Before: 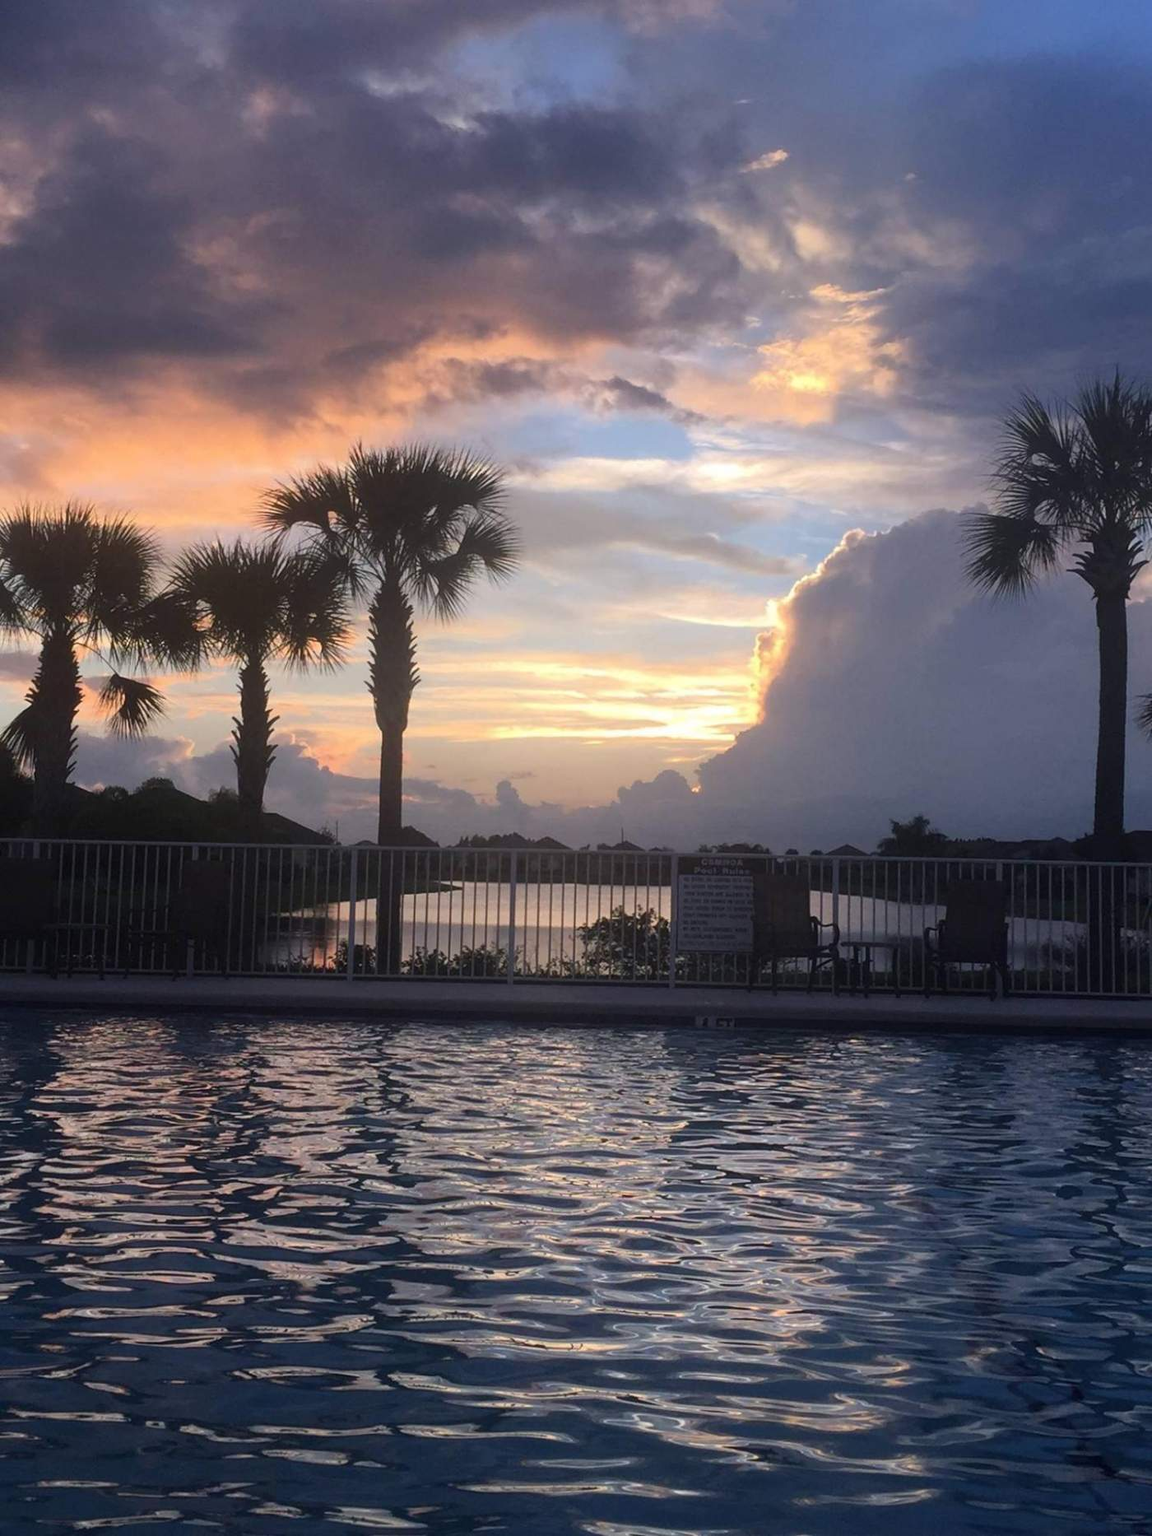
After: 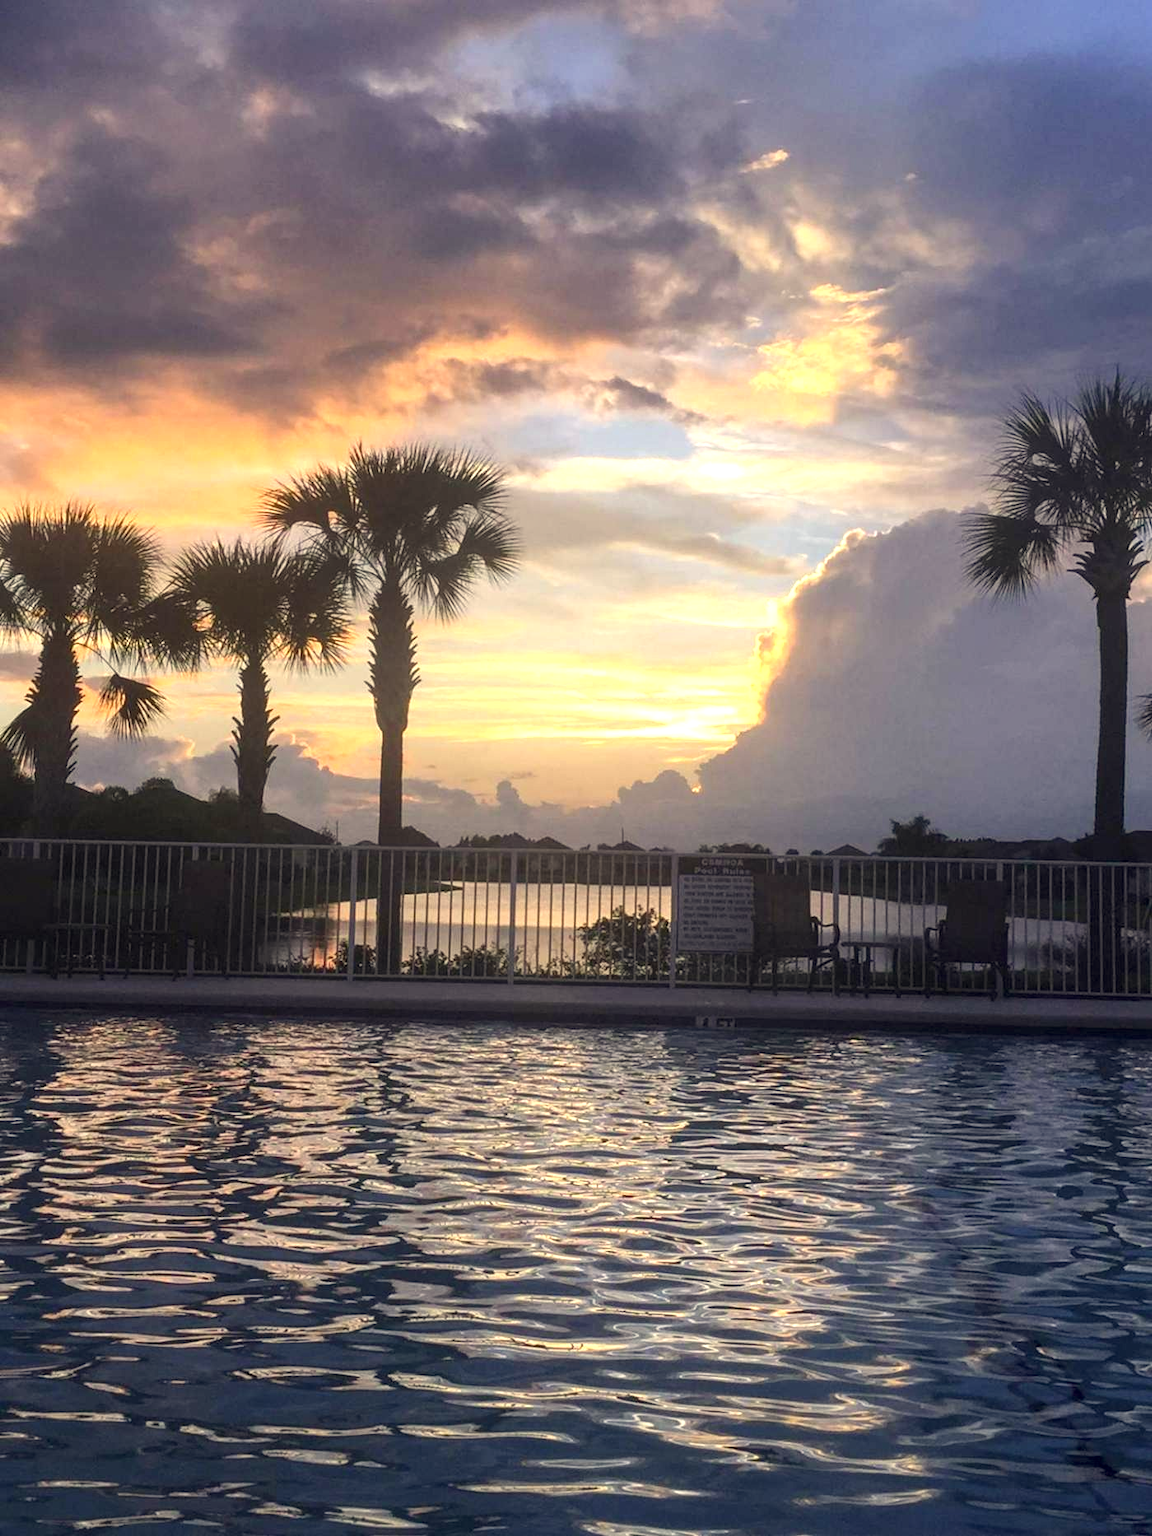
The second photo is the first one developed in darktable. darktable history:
exposure: exposure 0.602 EV, compensate exposure bias true, compensate highlight preservation false
color correction: highlights a* 1.31, highlights b* 17.45
local contrast: on, module defaults
